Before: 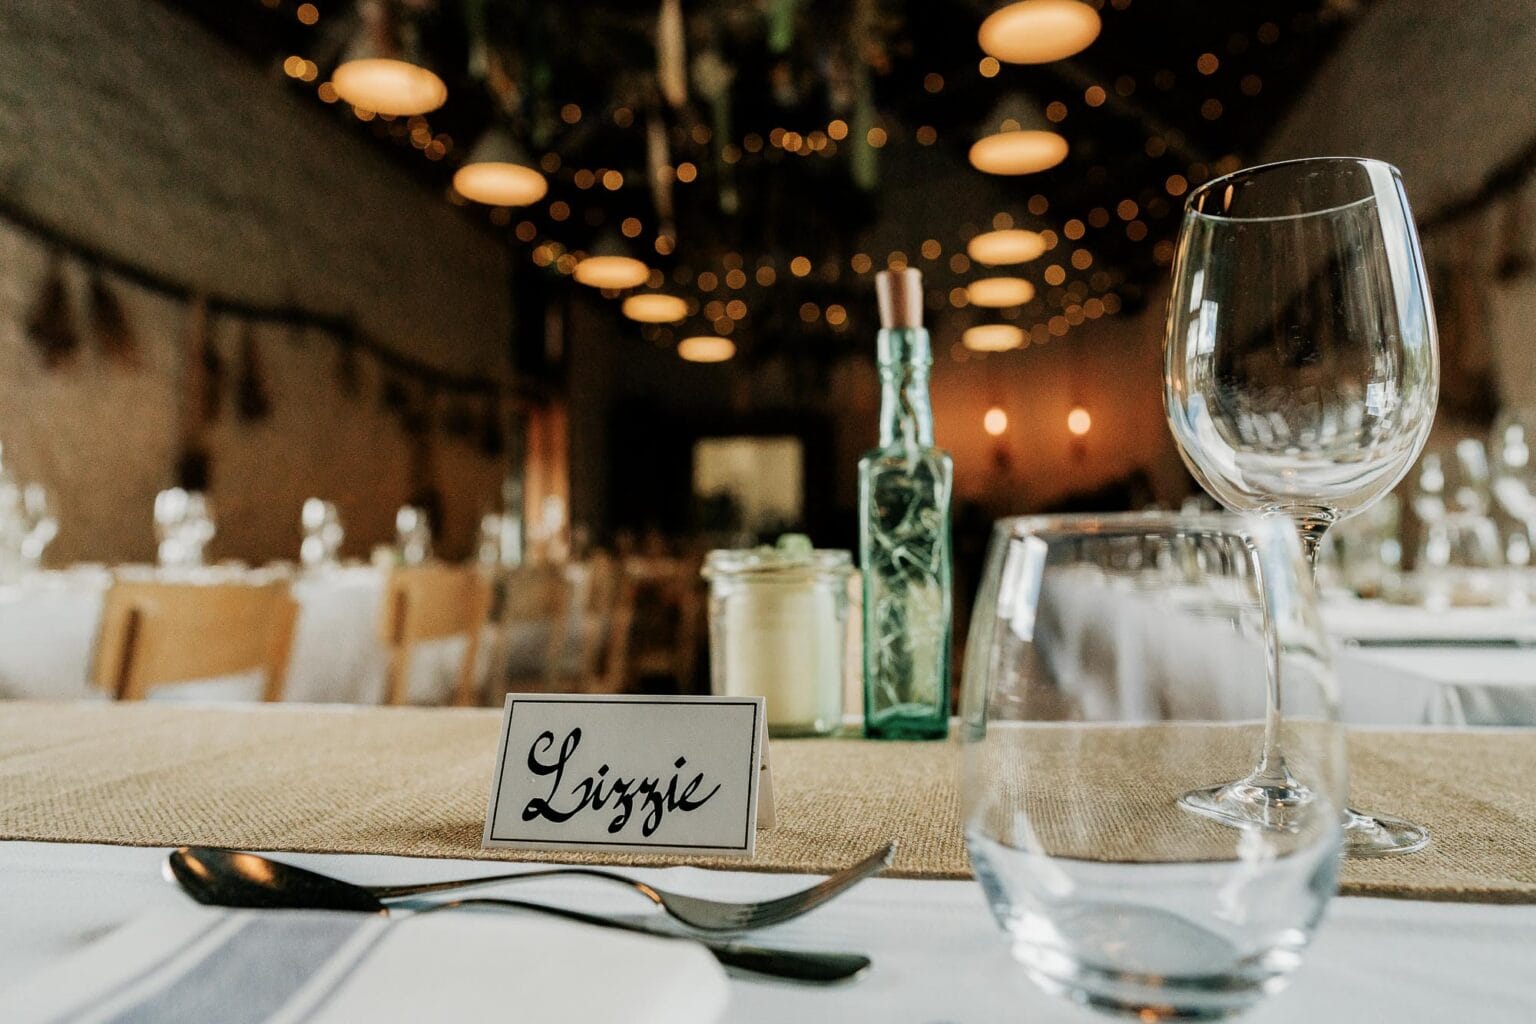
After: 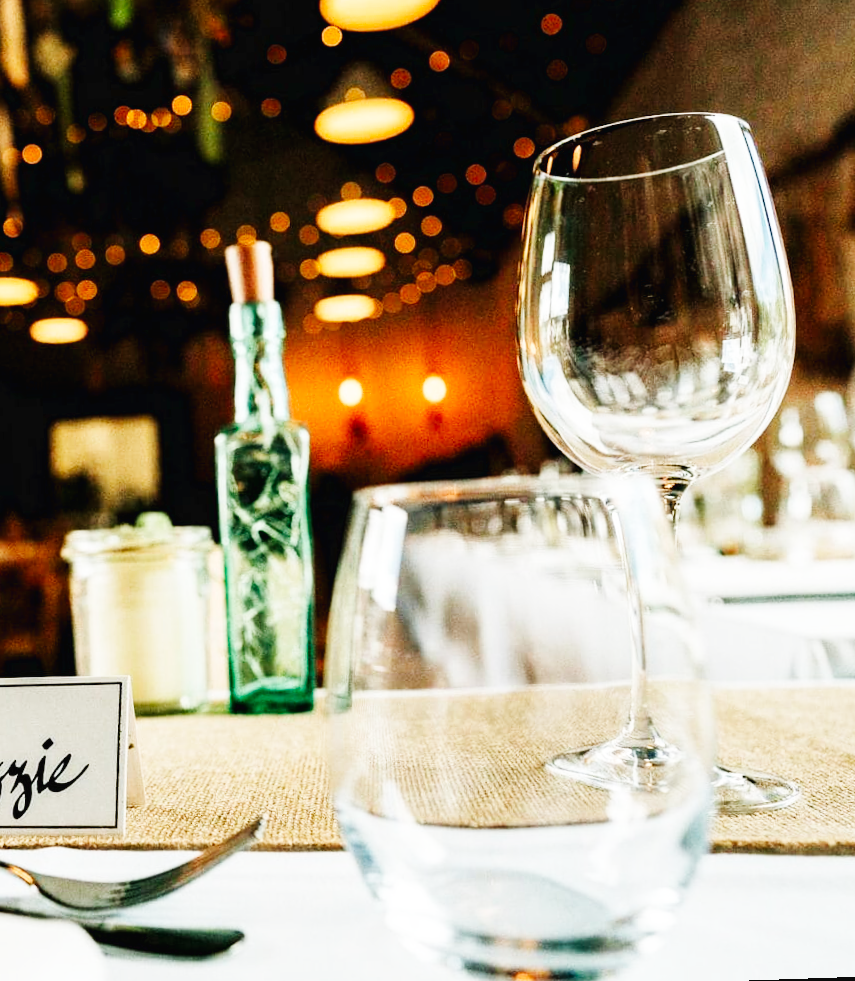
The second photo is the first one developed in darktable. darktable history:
rotate and perspective: rotation -2.12°, lens shift (vertical) 0.009, lens shift (horizontal) -0.008, automatic cropping original format, crop left 0.036, crop right 0.964, crop top 0.05, crop bottom 0.959
base curve: curves: ch0 [(0, 0.003) (0.001, 0.002) (0.006, 0.004) (0.02, 0.022) (0.048, 0.086) (0.094, 0.234) (0.162, 0.431) (0.258, 0.629) (0.385, 0.8) (0.548, 0.918) (0.751, 0.988) (1, 1)], preserve colors none
crop: left 41.402%
